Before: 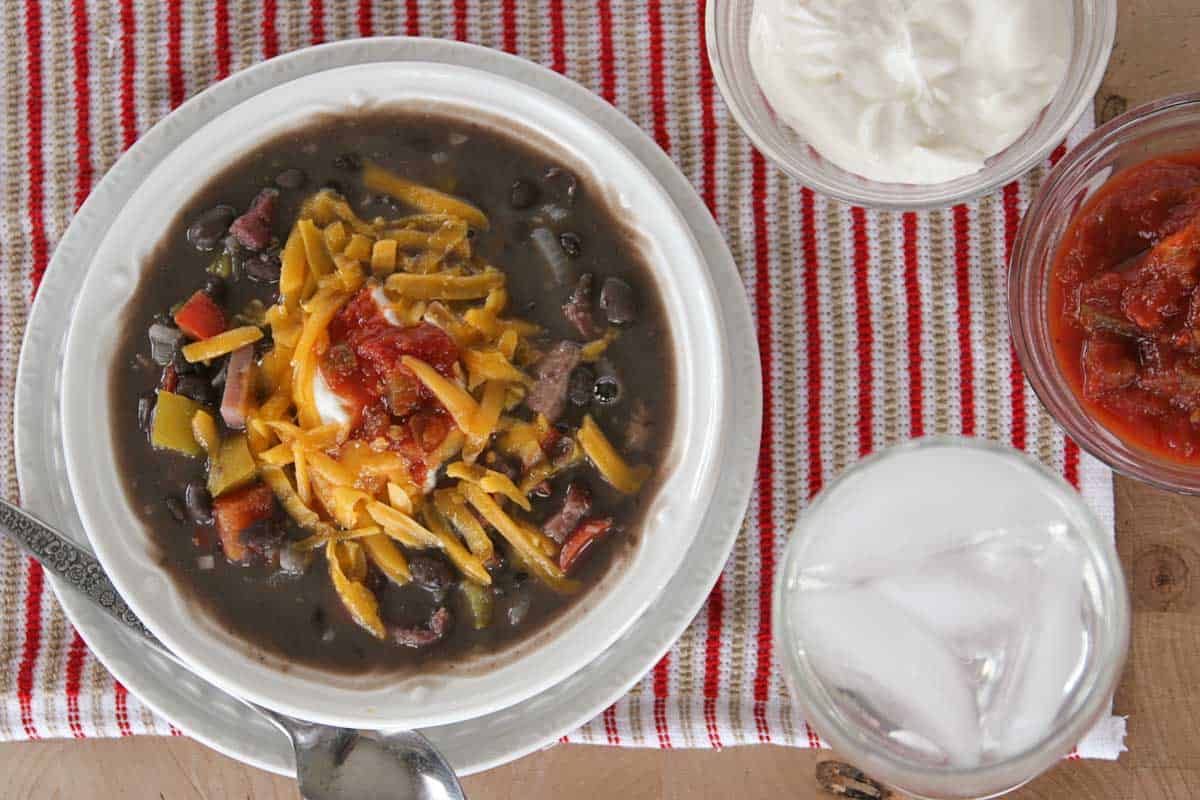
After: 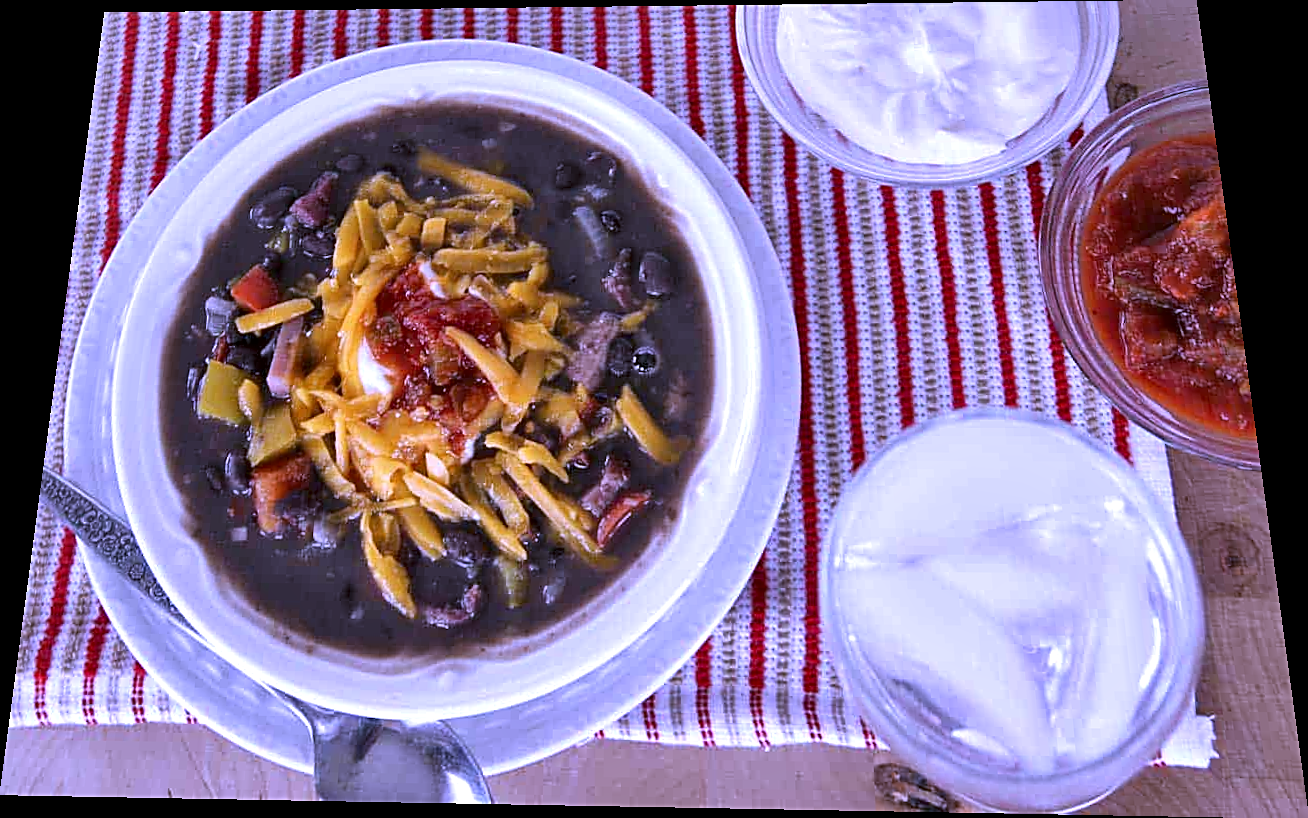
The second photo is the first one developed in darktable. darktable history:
rotate and perspective: rotation 0.128°, lens shift (vertical) -0.181, lens shift (horizontal) -0.044, shear 0.001, automatic cropping off
white balance: red 0.98, blue 1.61
local contrast: mode bilateral grid, contrast 50, coarseness 50, detail 150%, midtone range 0.2
exposure: compensate exposure bias true, compensate highlight preservation false
sharpen: on, module defaults
